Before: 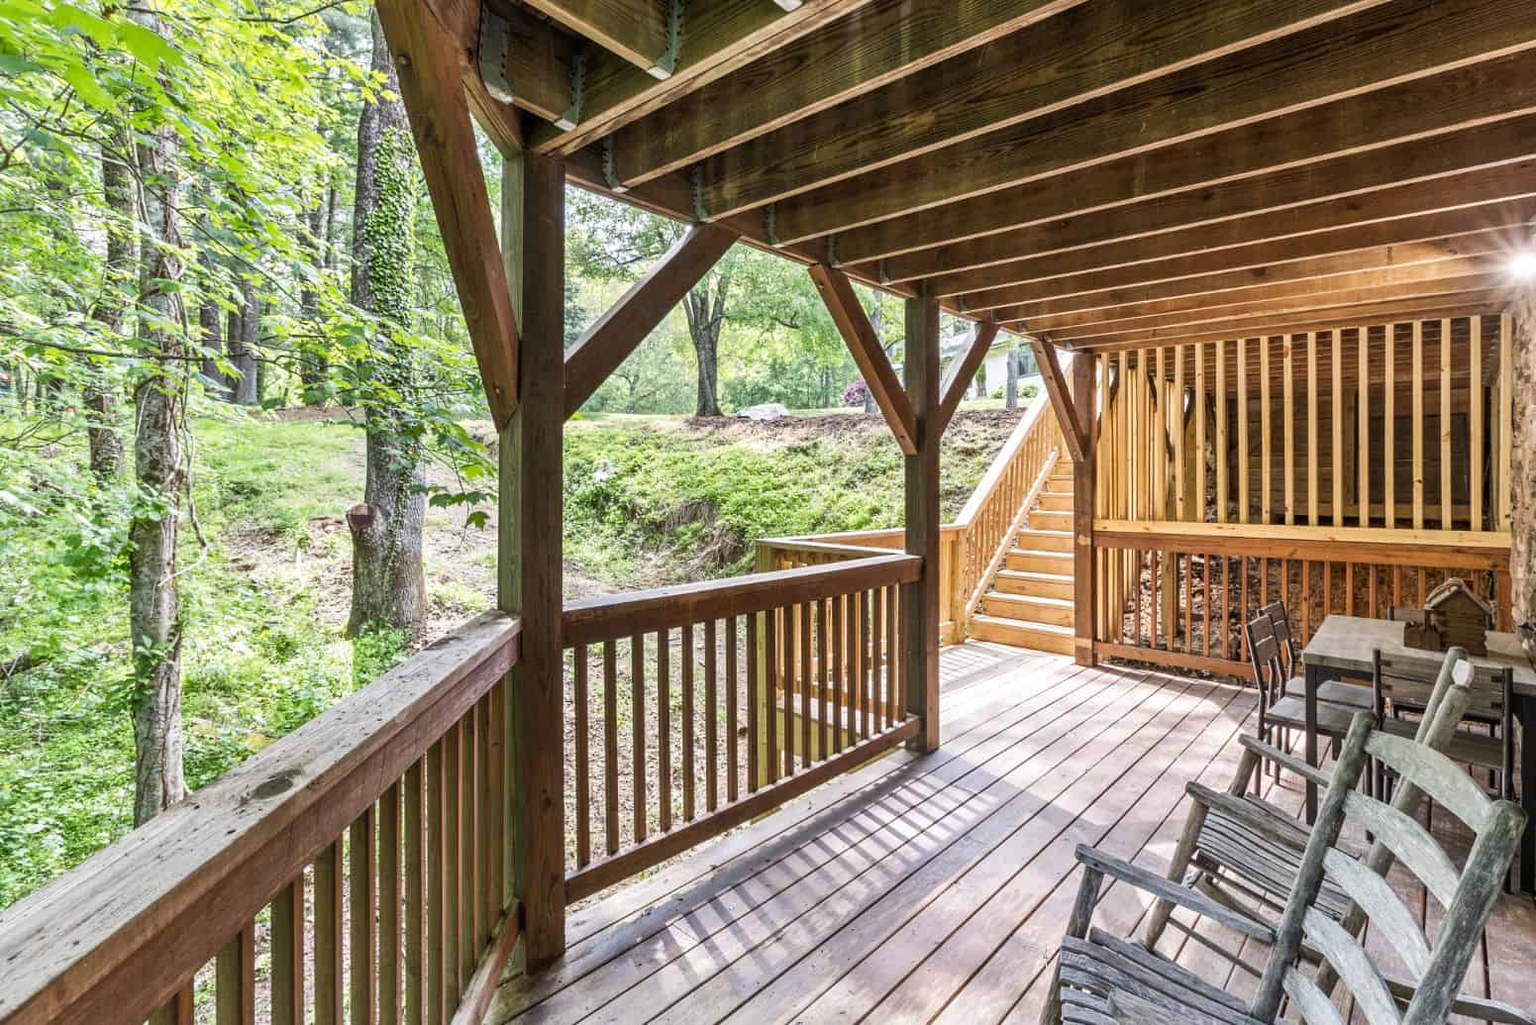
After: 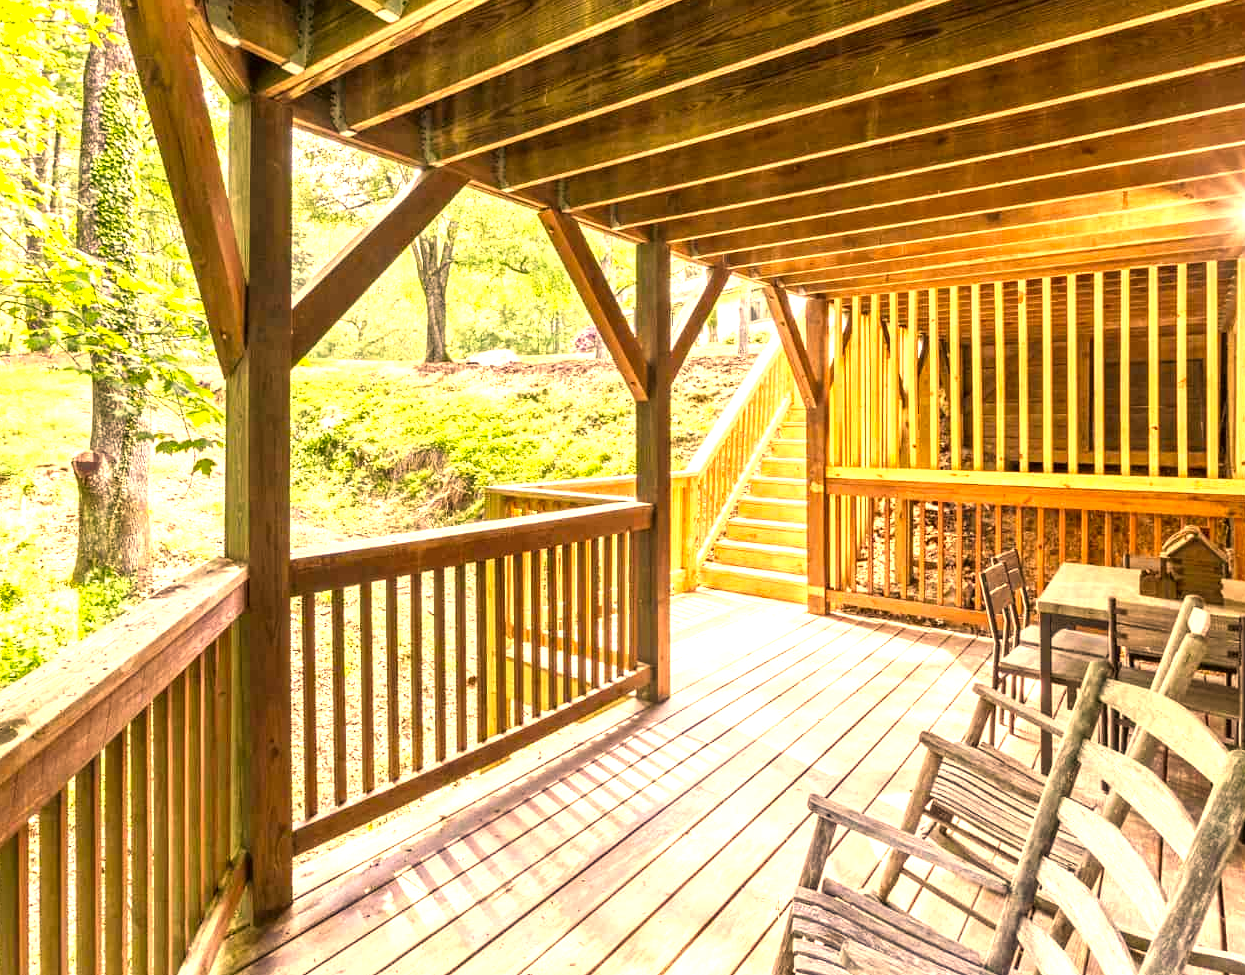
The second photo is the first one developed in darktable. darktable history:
exposure: exposure 1.25 EV, compensate exposure bias true, compensate highlight preservation false
crop and rotate: left 17.959%, top 5.771%, right 1.742%
color correction: highlights a* 17.94, highlights b* 35.39, shadows a* 1.48, shadows b* 6.42, saturation 1.01
